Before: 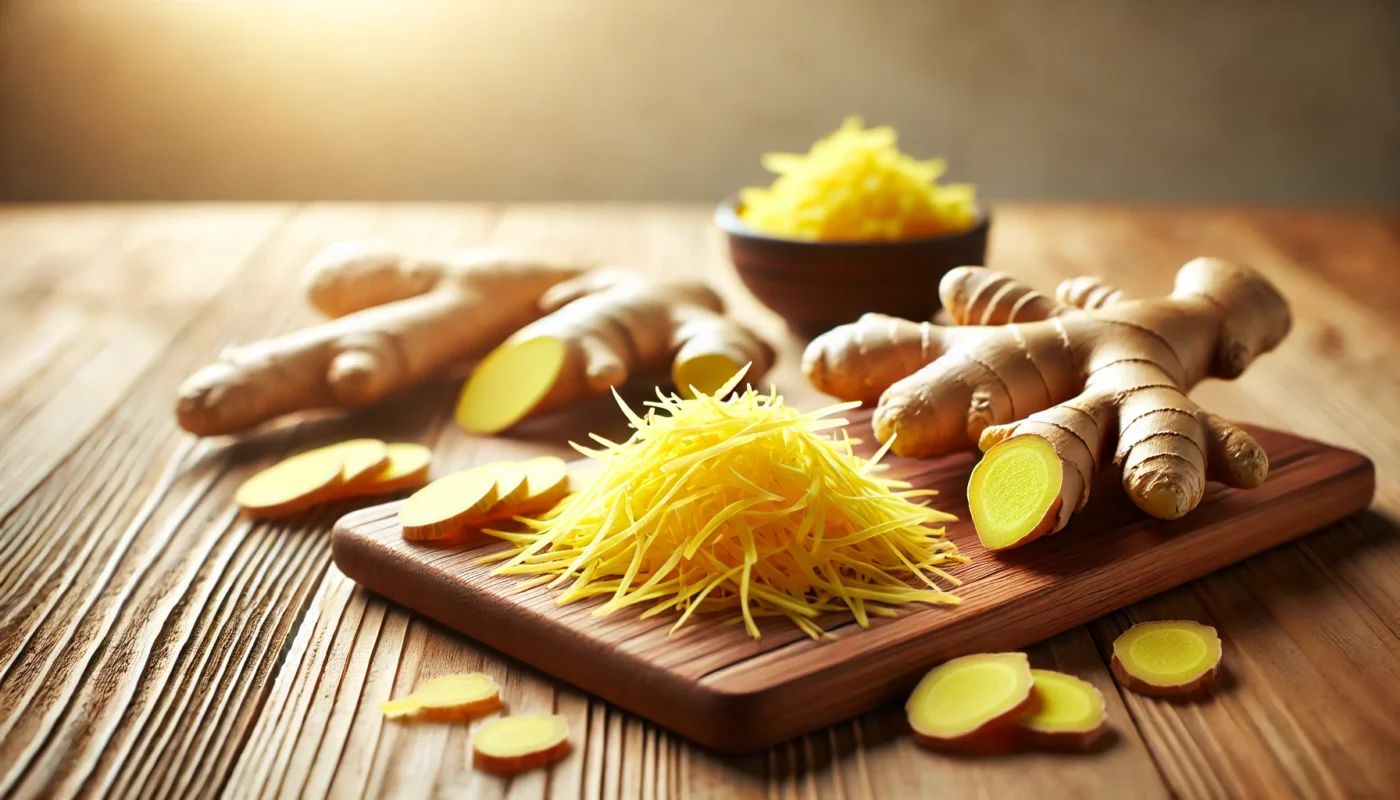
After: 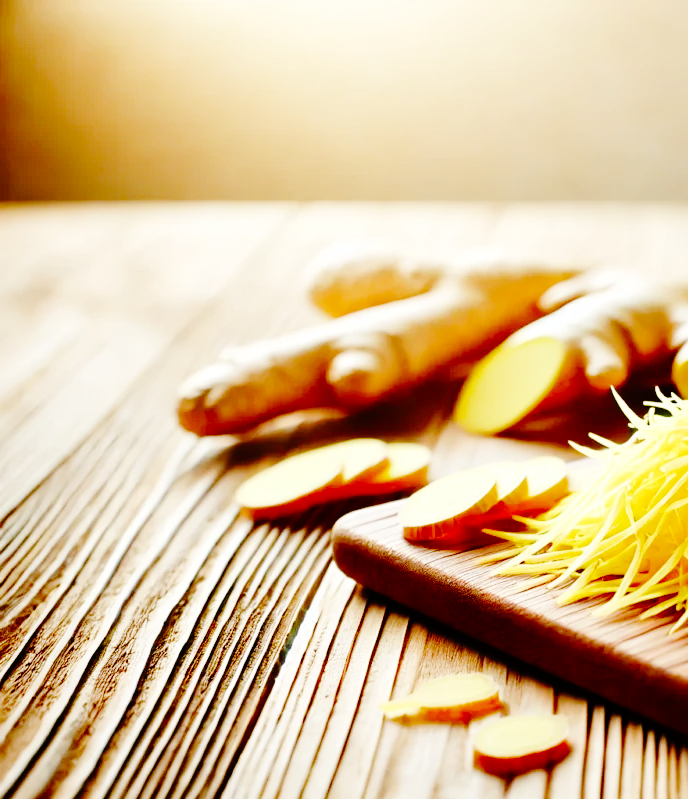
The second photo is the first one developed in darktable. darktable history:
local contrast: mode bilateral grid, contrast 10, coarseness 25, detail 110%, midtone range 0.2
crop and rotate: left 0%, top 0%, right 50.845%
base curve: curves: ch0 [(0, 0) (0.036, 0.01) (0.123, 0.254) (0.258, 0.504) (0.507, 0.748) (1, 1)], preserve colors none
